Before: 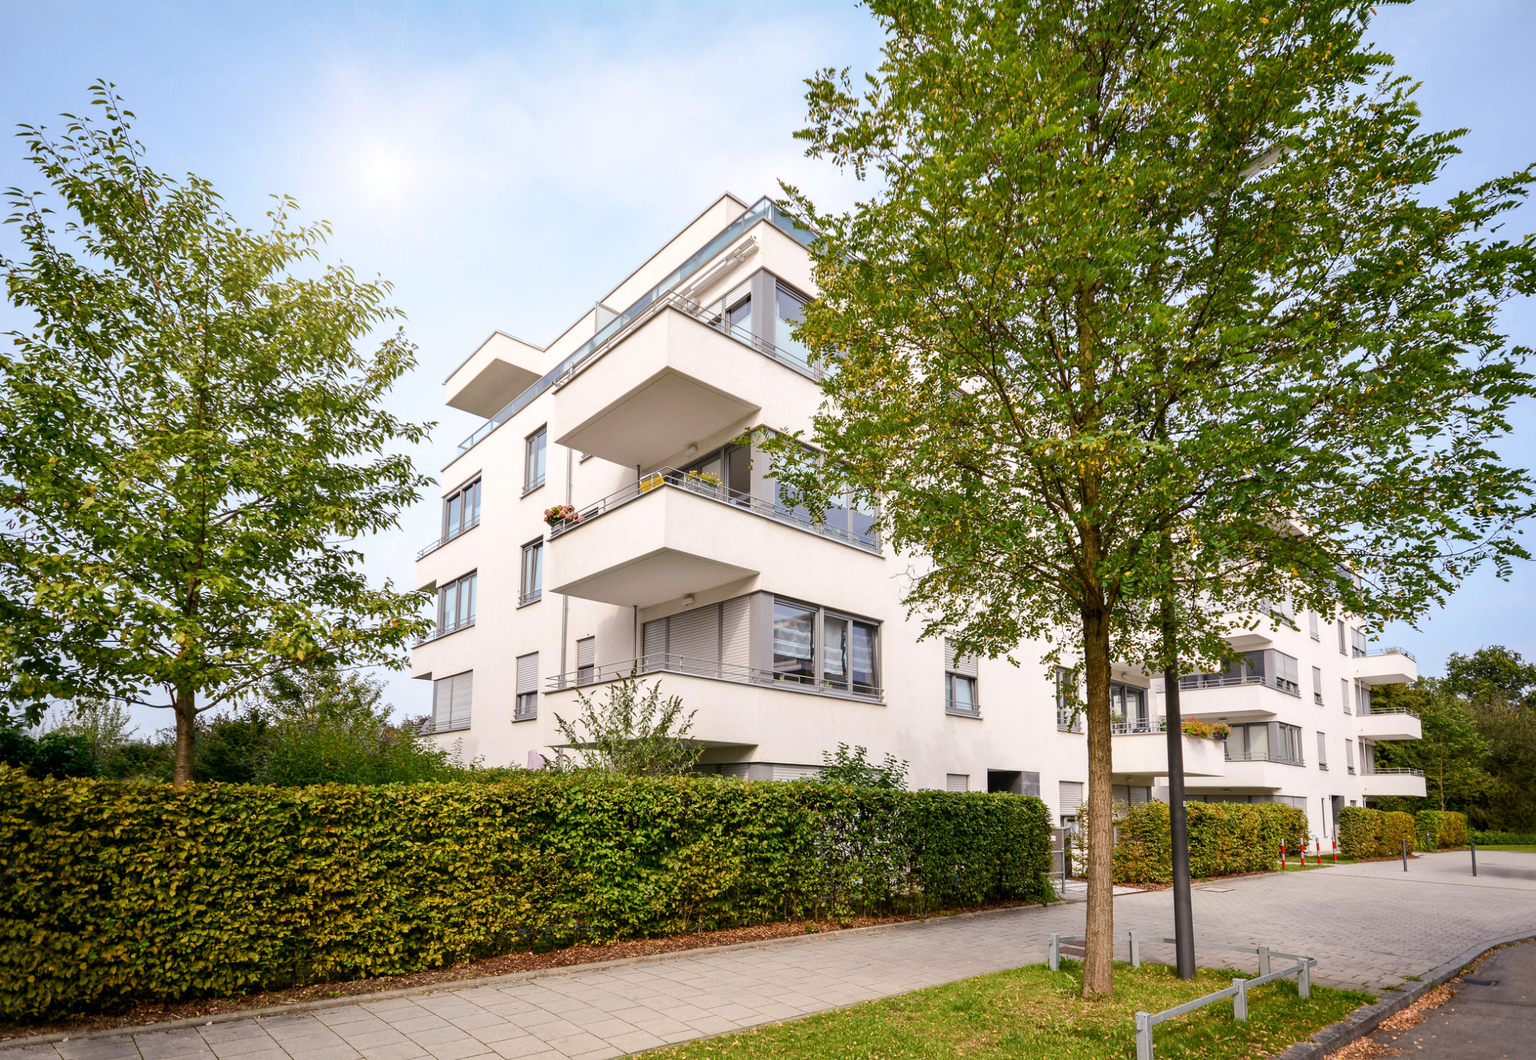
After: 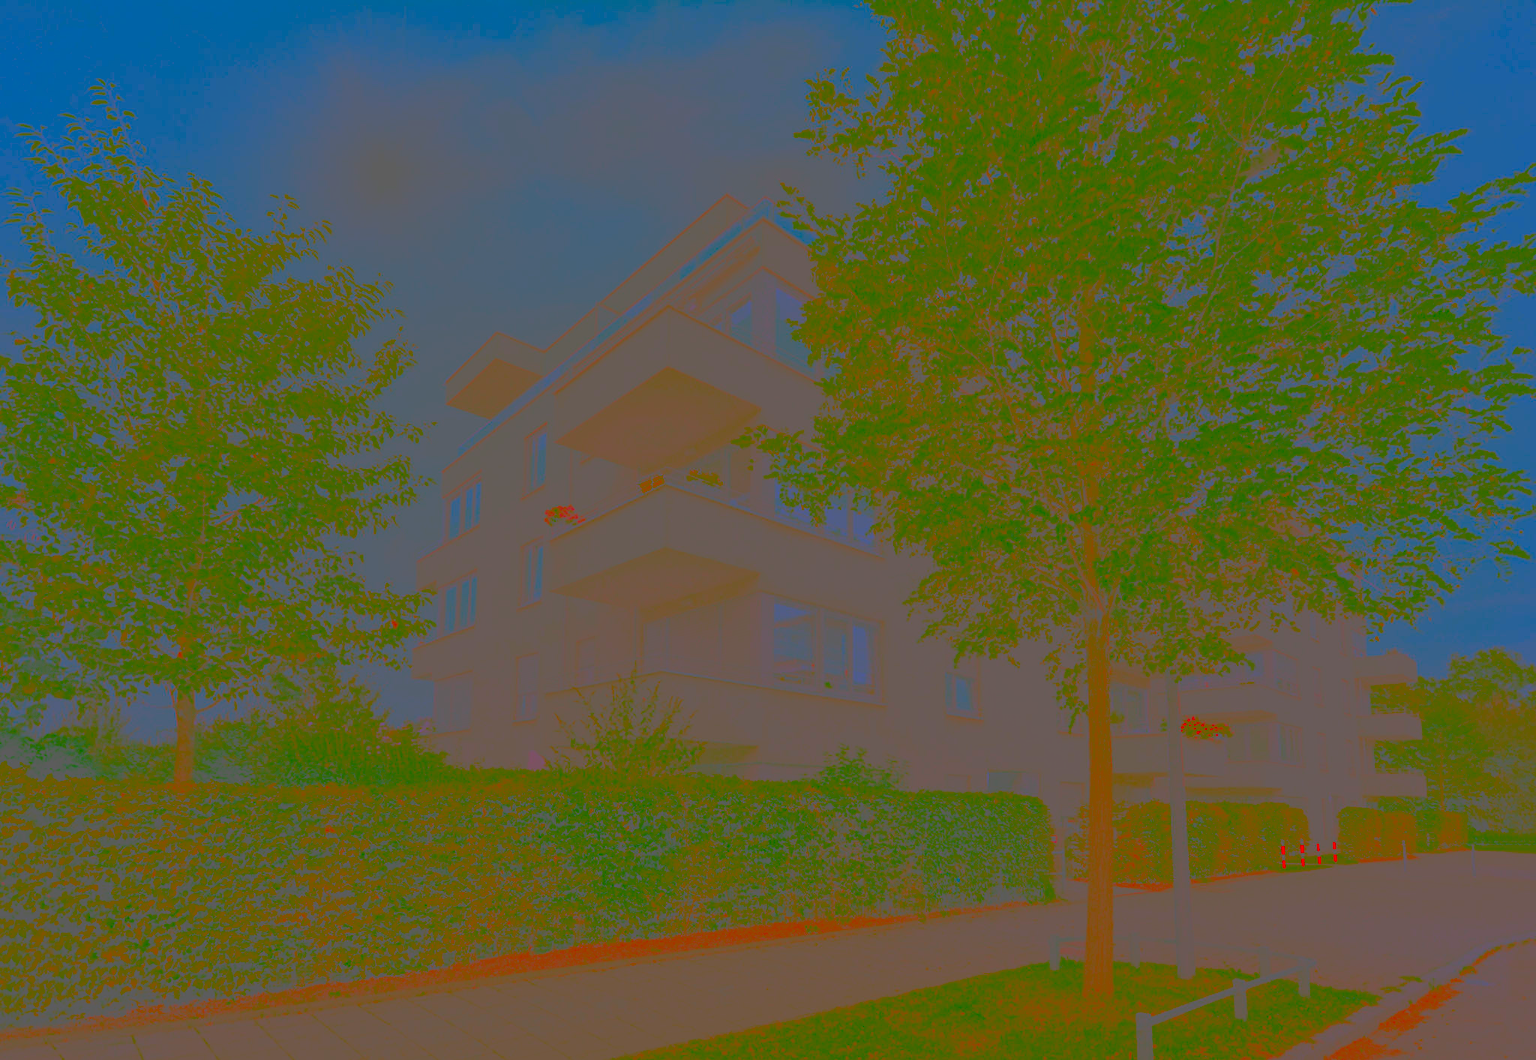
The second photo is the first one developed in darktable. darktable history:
contrast brightness saturation: contrast -0.99, brightness -0.17, saturation 0.75
sharpen: on, module defaults
